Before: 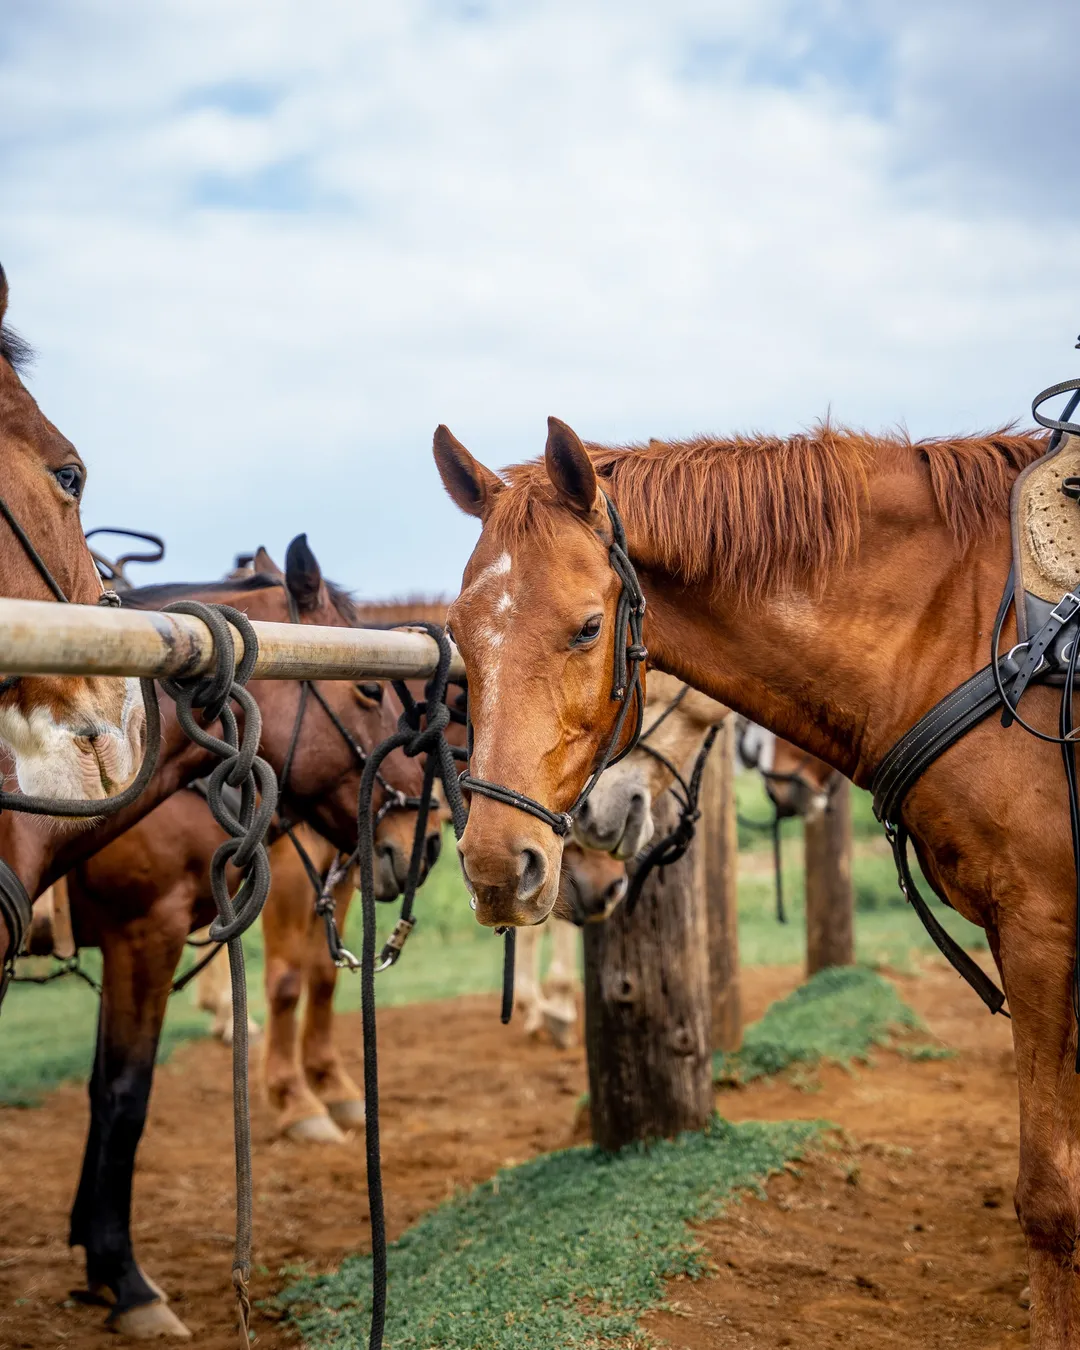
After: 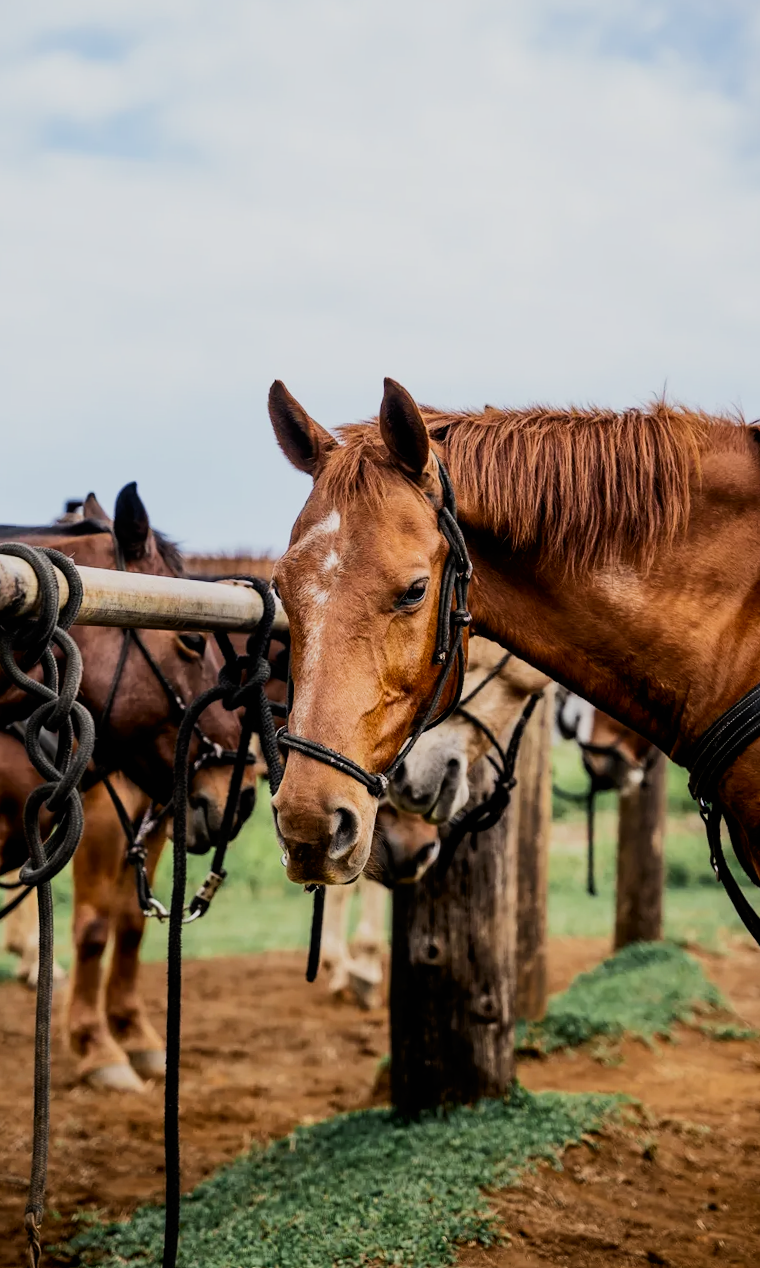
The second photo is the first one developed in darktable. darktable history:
crop and rotate: angle -2.95°, left 14.282%, top 0.034%, right 10.903%, bottom 0.084%
filmic rgb: black relative exposure -5.03 EV, white relative exposure 3.97 EV, hardness 2.9, contrast 1.301, highlights saturation mix -29.42%
tone curve: curves: ch0 [(0, 0) (0.003, 0.006) (0.011, 0.01) (0.025, 0.017) (0.044, 0.029) (0.069, 0.043) (0.1, 0.064) (0.136, 0.091) (0.177, 0.128) (0.224, 0.162) (0.277, 0.206) (0.335, 0.258) (0.399, 0.324) (0.468, 0.404) (0.543, 0.499) (0.623, 0.595) (0.709, 0.693) (0.801, 0.786) (0.898, 0.883) (1, 1)], color space Lab, independent channels, preserve colors none
